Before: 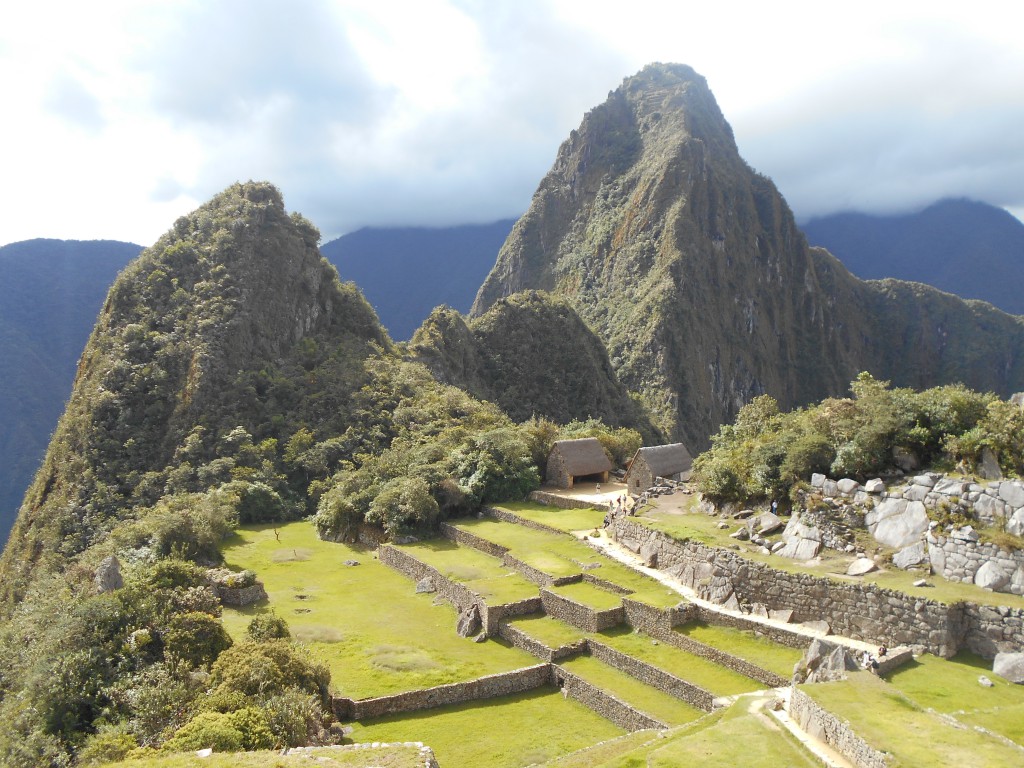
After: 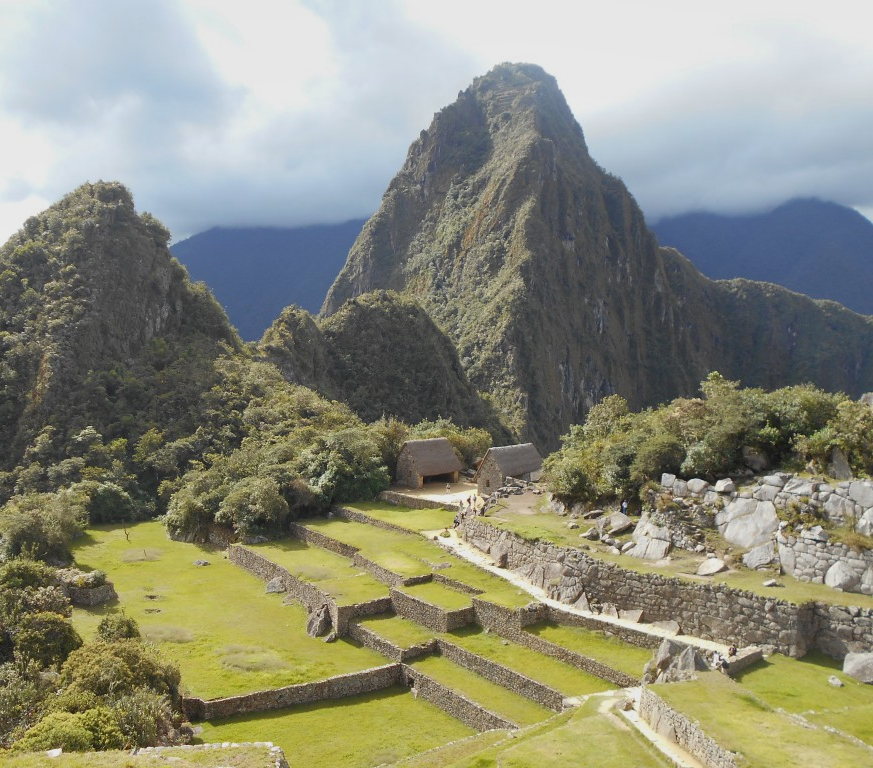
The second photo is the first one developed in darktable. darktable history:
exposure: exposure -0.279 EV, compensate highlight preservation false
shadows and highlights: radius 125.42, shadows 30.43, highlights -30.52, low approximation 0.01, soften with gaussian
crop and rotate: left 14.676%
